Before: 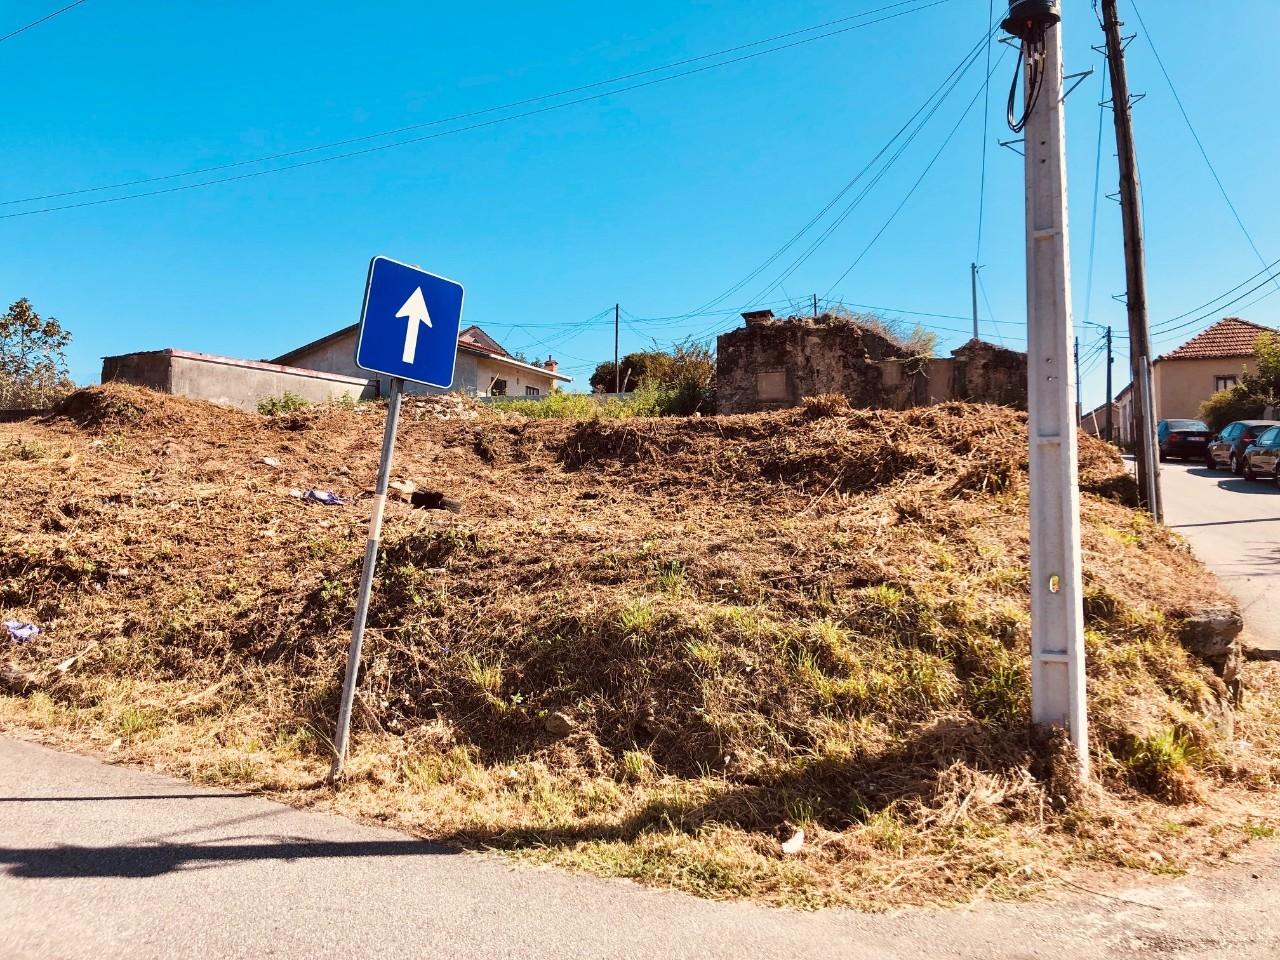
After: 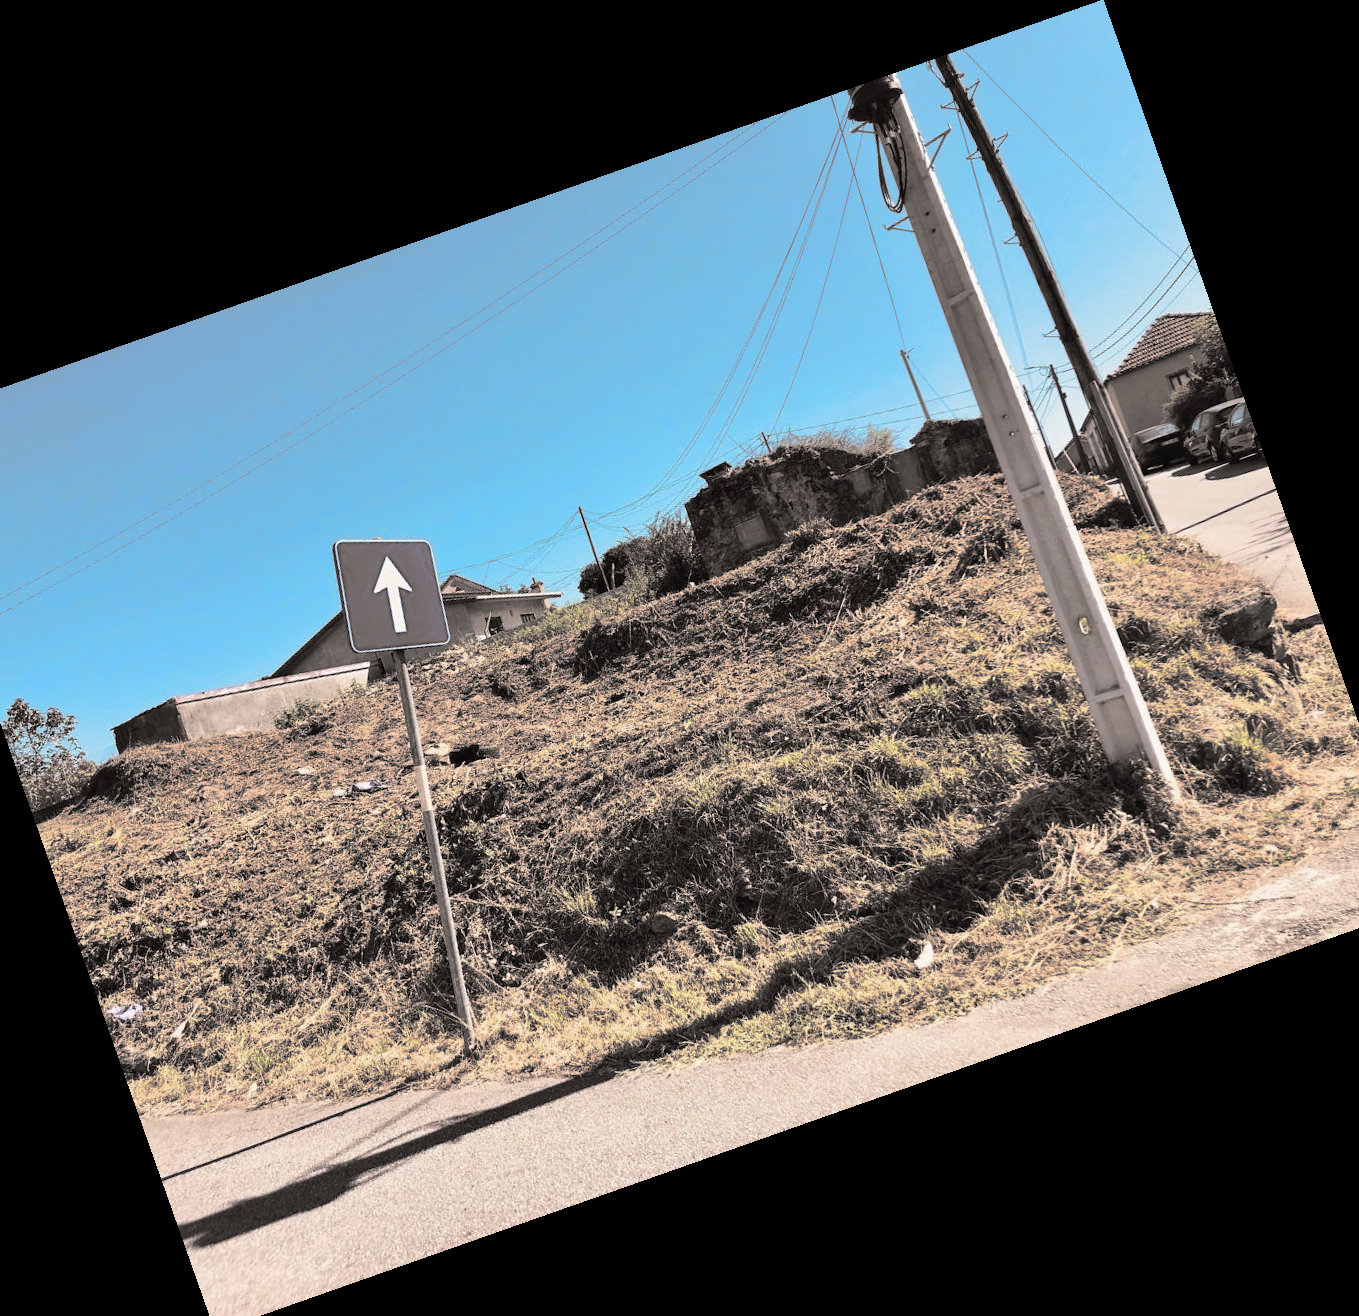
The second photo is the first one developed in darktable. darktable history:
split-toning: shadows › hue 26°, shadows › saturation 0.09, highlights › hue 40°, highlights › saturation 0.18, balance -63, compress 0%
white balance: red 0.978, blue 0.999
crop and rotate: angle 19.43°, left 6.812%, right 4.125%, bottom 1.087%
color correction: highlights a* 3.12, highlights b* -1.55, shadows a* -0.101, shadows b* 2.52, saturation 0.98
